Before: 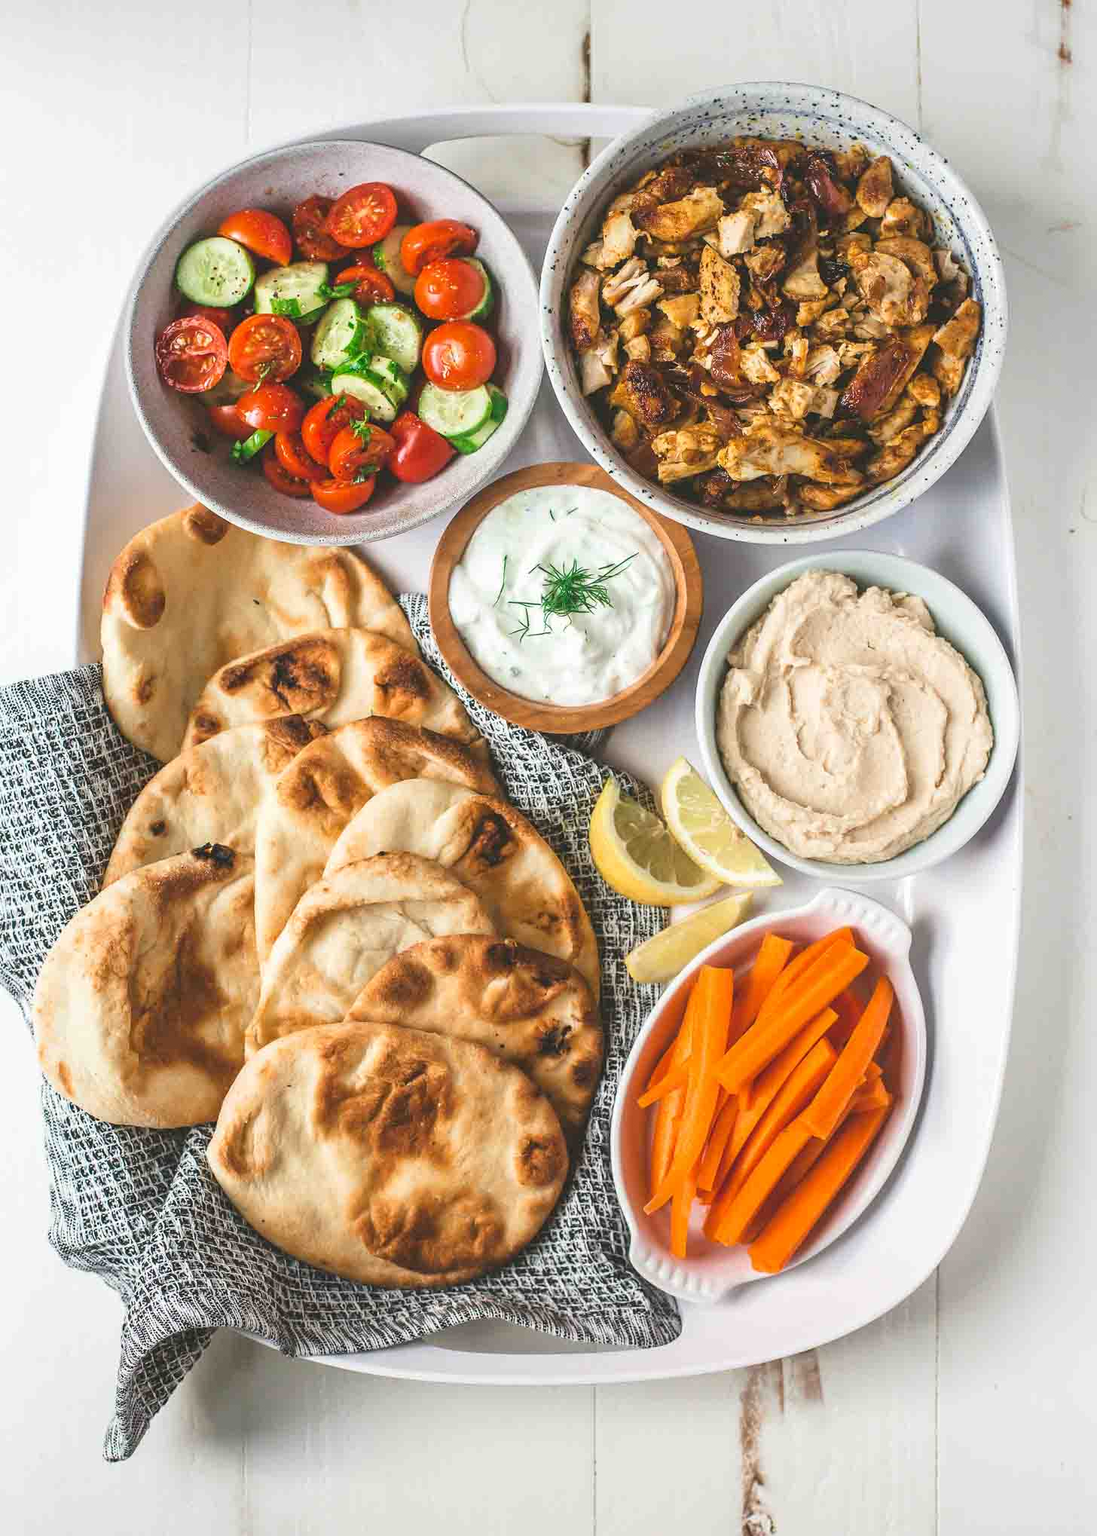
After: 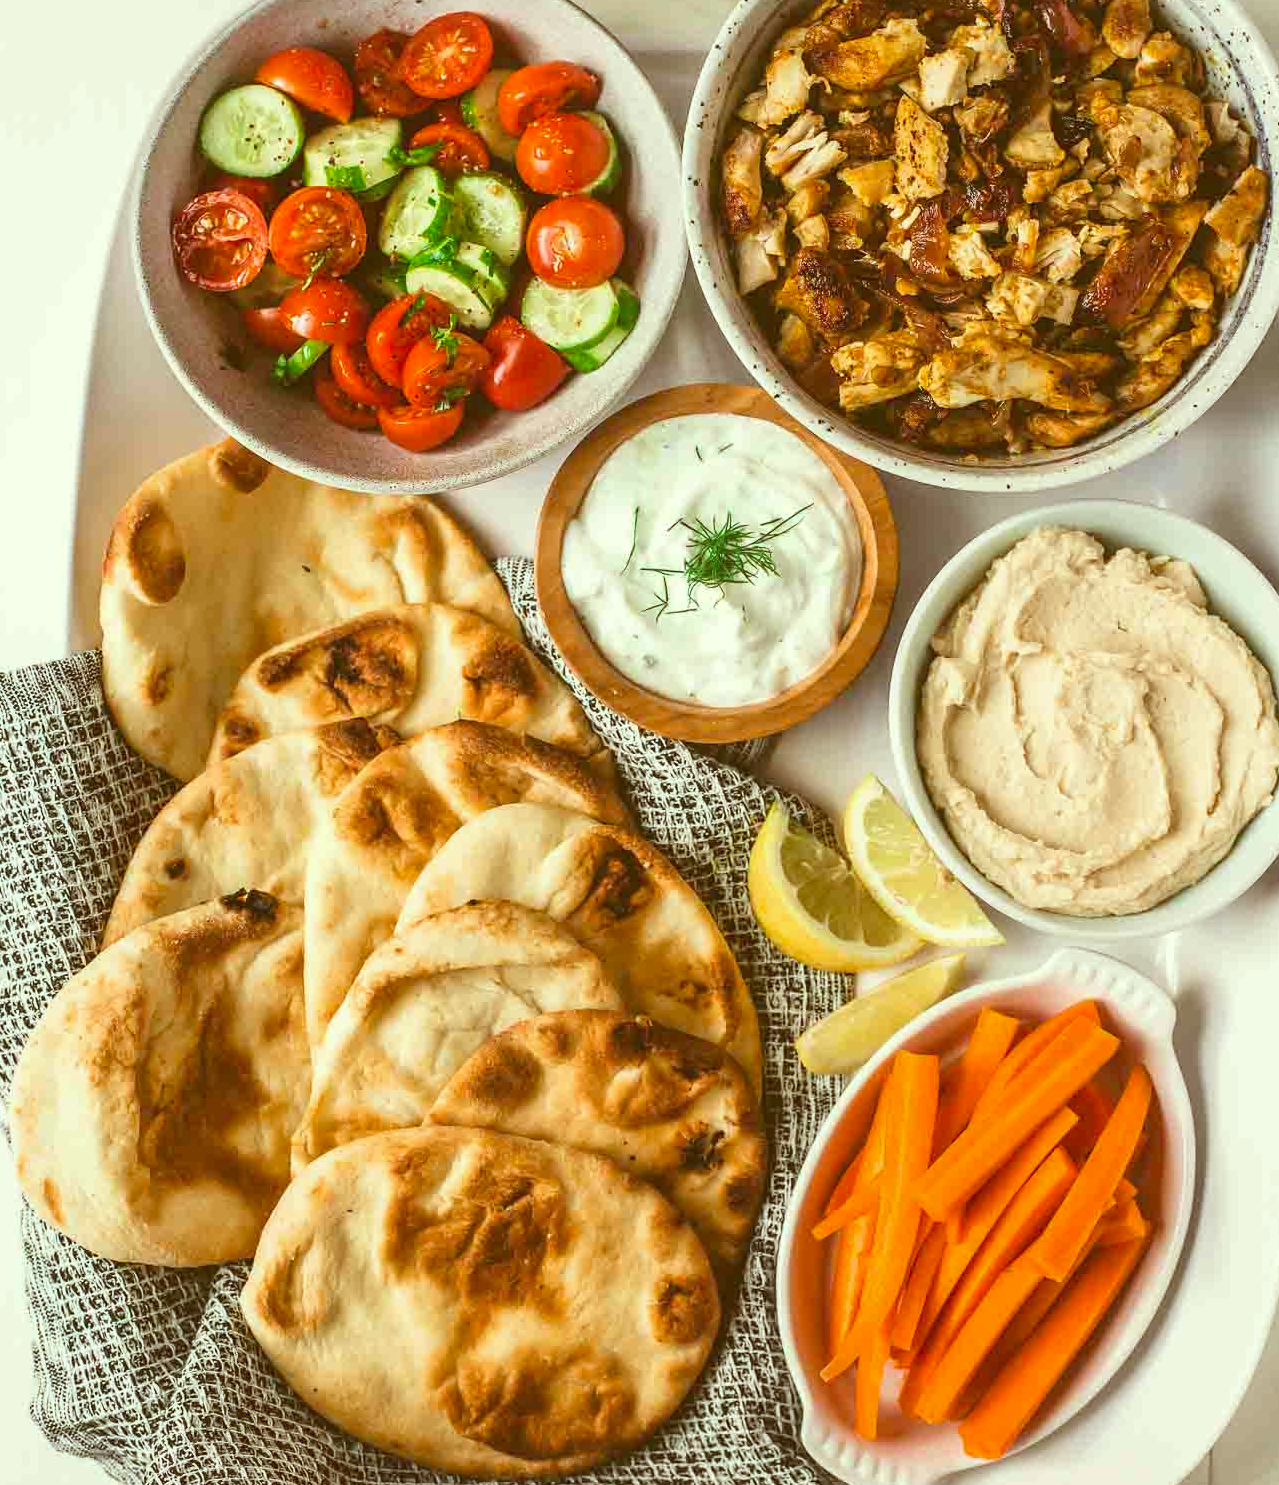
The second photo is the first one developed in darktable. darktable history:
crop and rotate: left 2.341%, top 11.304%, right 9.747%, bottom 15.797%
color correction: highlights a* -6.31, highlights b* 9.51, shadows a* 10.85, shadows b* 23.92
